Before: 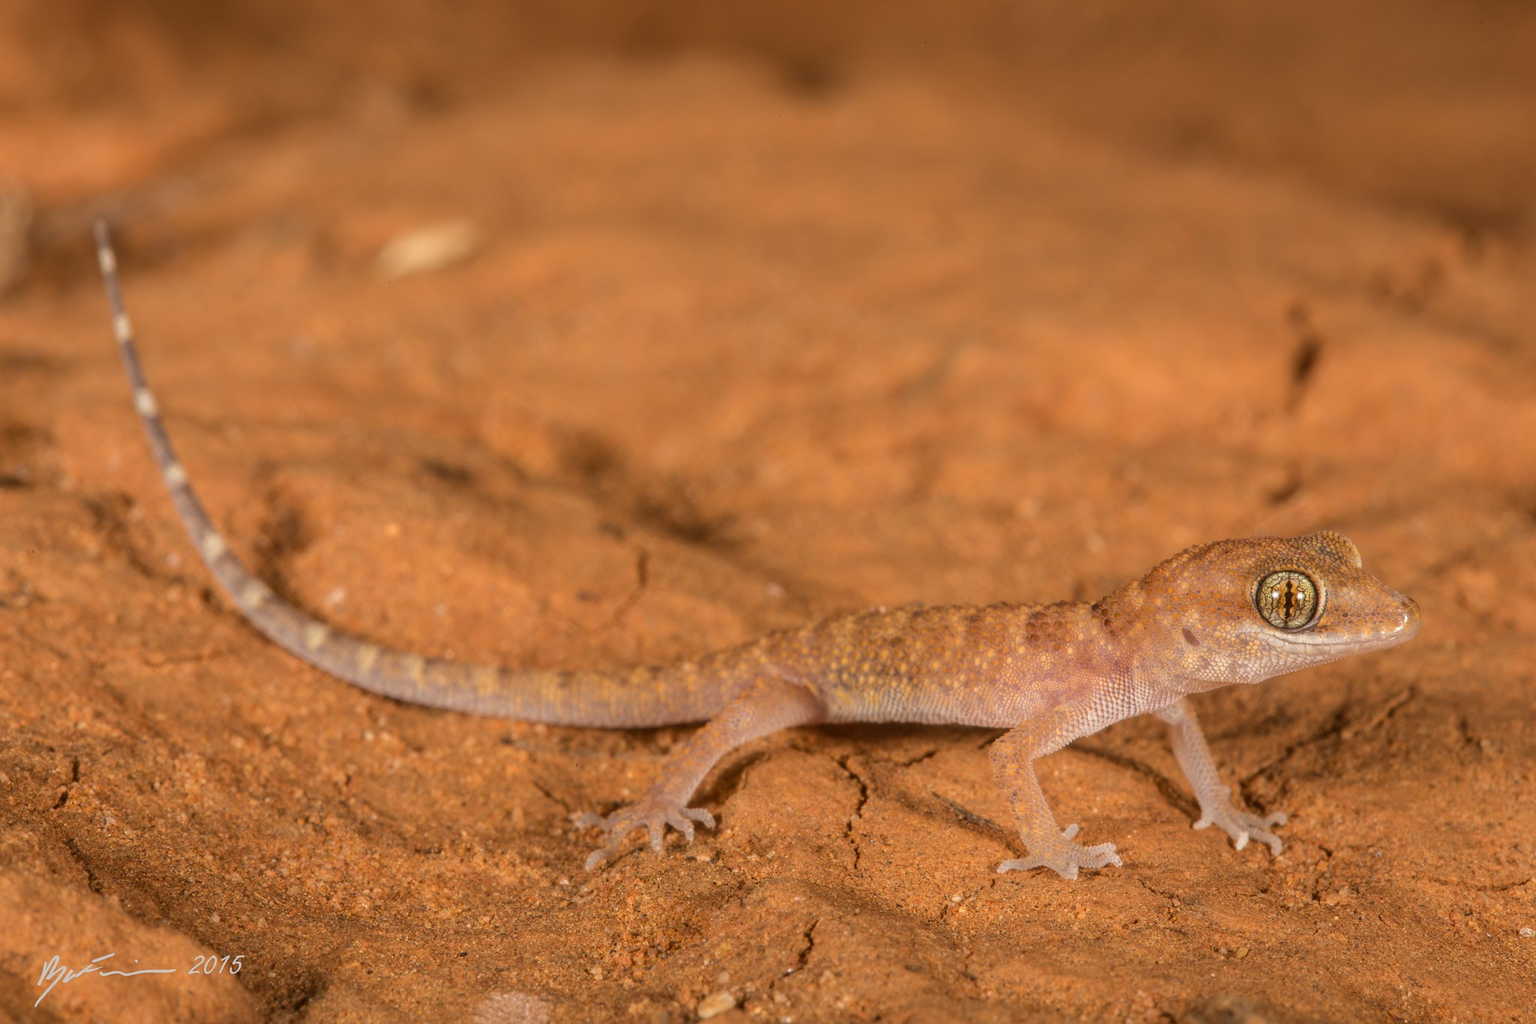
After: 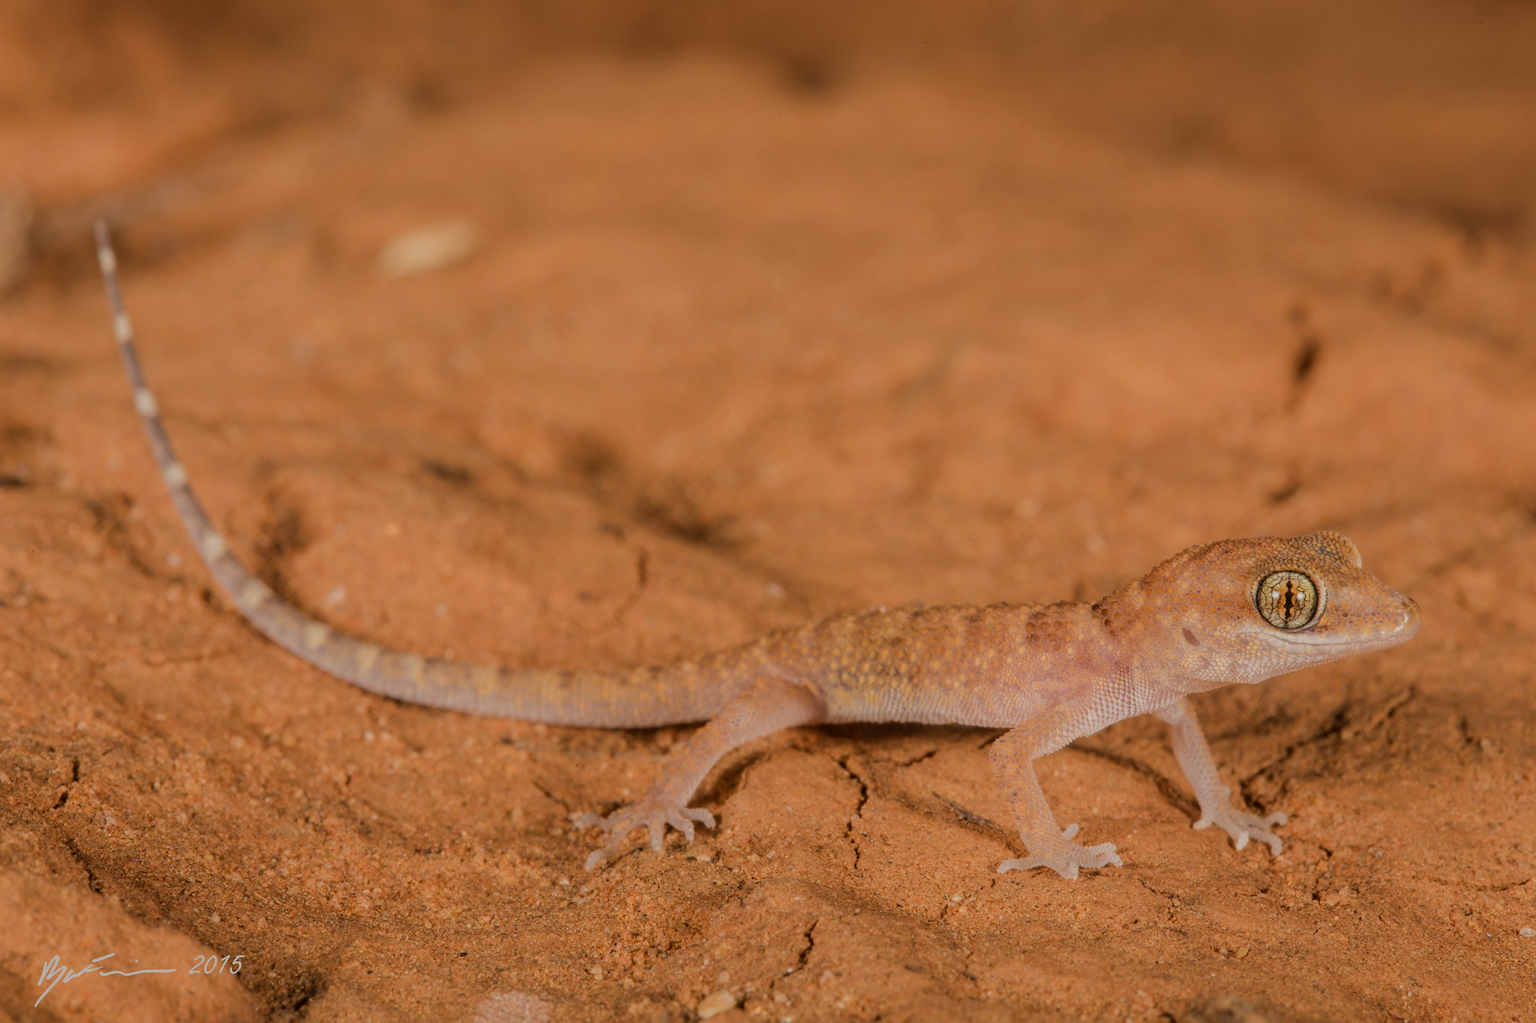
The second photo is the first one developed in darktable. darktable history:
tone equalizer: mask exposure compensation -0.499 EV
filmic rgb: middle gray luminance 29.75%, black relative exposure -8.94 EV, white relative exposure 6.99 EV, threshold 3.01 EV, target black luminance 0%, hardness 2.91, latitude 2.82%, contrast 0.959, highlights saturation mix 4.52%, shadows ↔ highlights balance 11.66%, enable highlight reconstruction true
